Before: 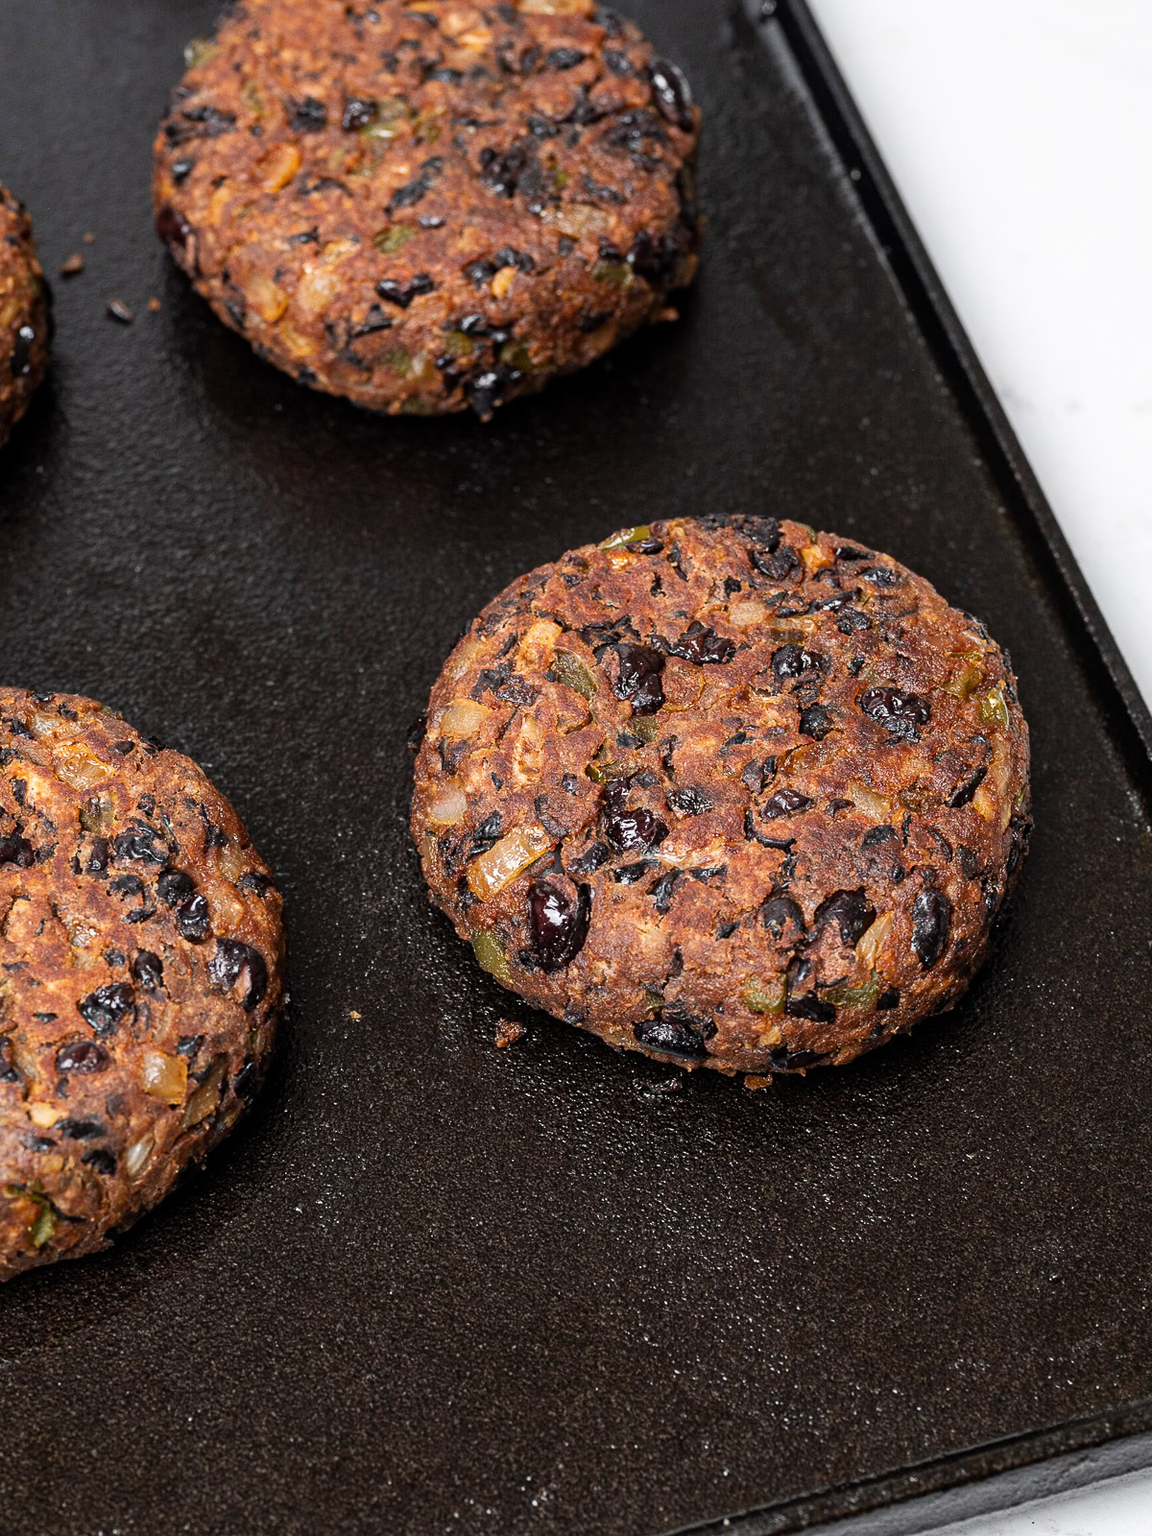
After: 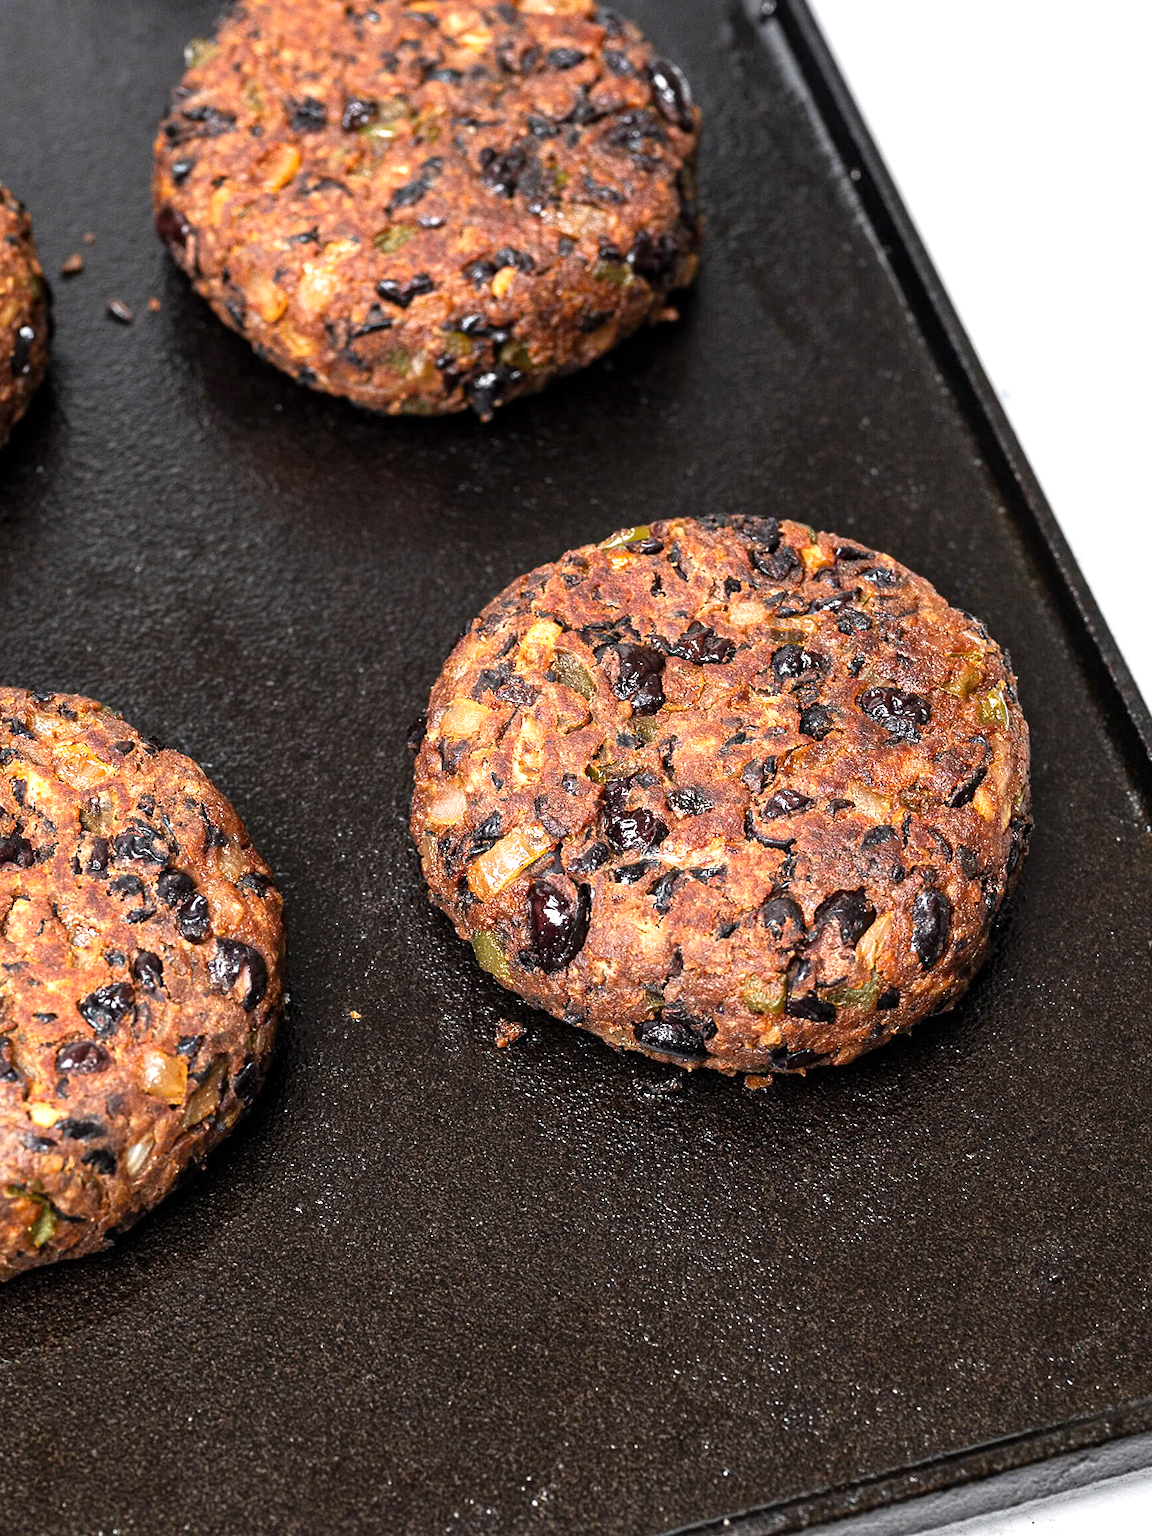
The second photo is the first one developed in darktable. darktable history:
exposure: exposure 0.73 EV, compensate highlight preservation false
